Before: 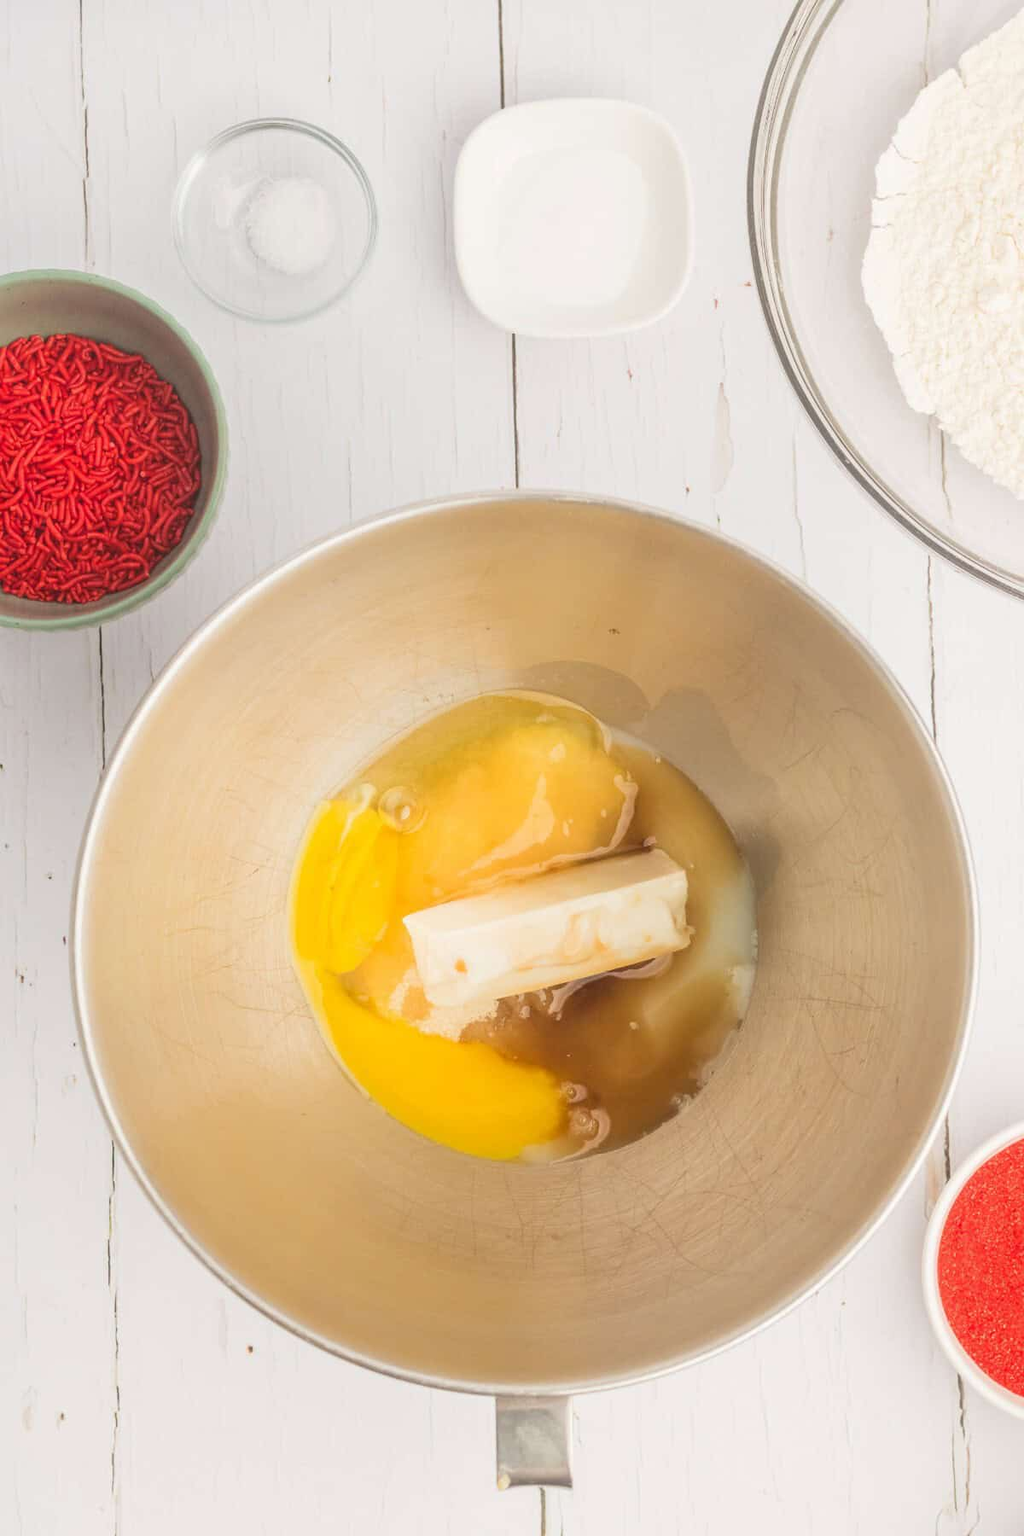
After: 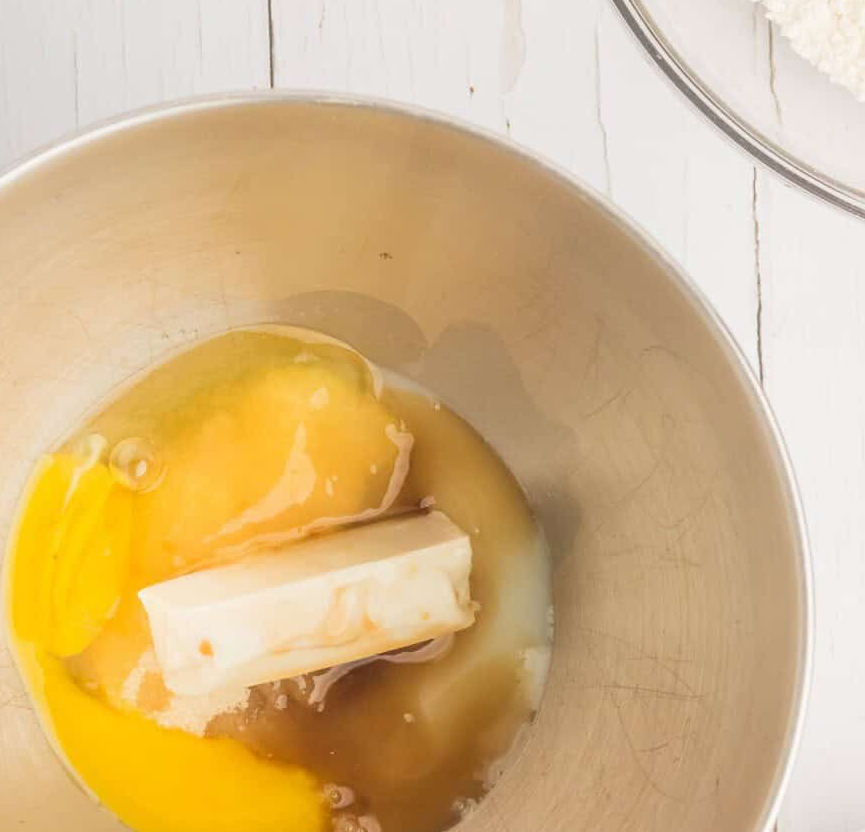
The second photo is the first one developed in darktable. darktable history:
crop and rotate: left 27.896%, top 26.92%, bottom 26.856%
